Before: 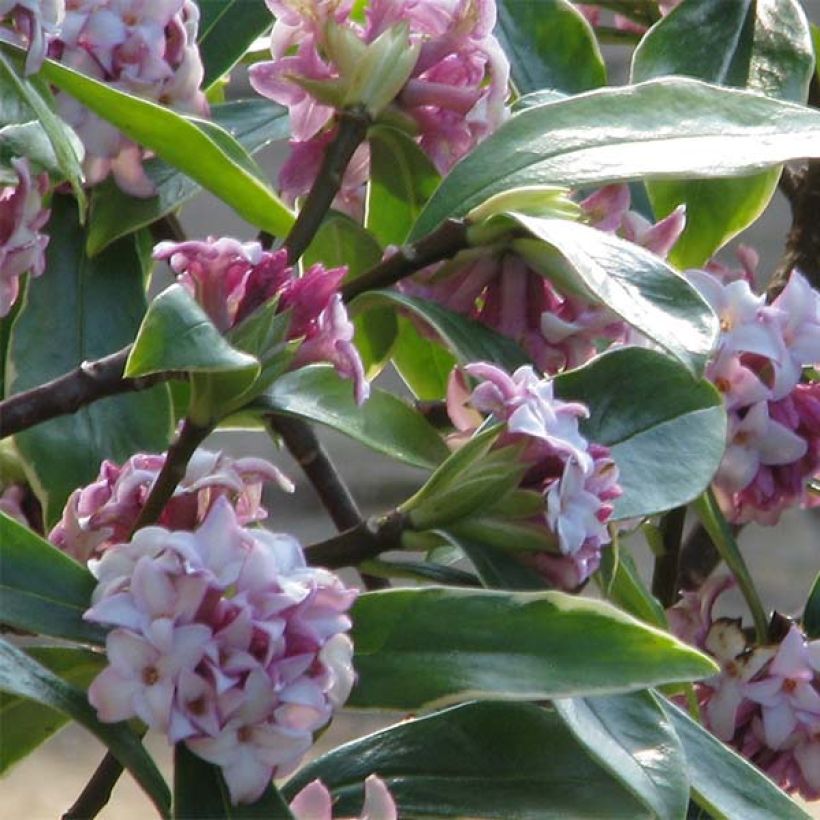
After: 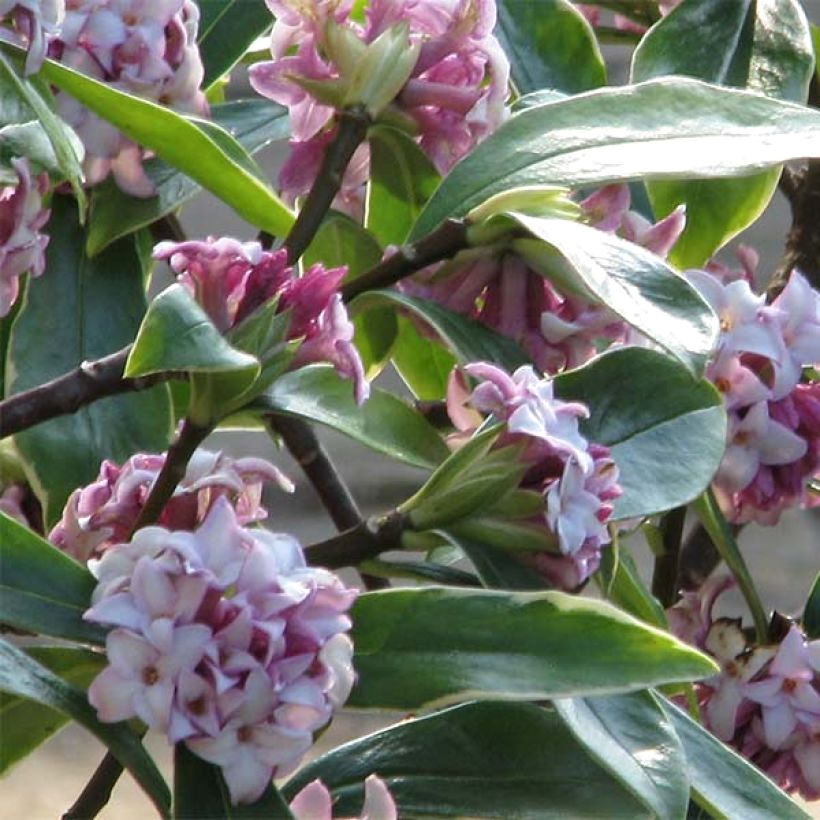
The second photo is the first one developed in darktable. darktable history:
local contrast: mode bilateral grid, contrast 29, coarseness 16, detail 115%, midtone range 0.2
tone curve: curves: ch0 [(0, 0) (0.003, 0.003) (0.011, 0.011) (0.025, 0.026) (0.044, 0.046) (0.069, 0.072) (0.1, 0.103) (0.136, 0.141) (0.177, 0.184) (0.224, 0.233) (0.277, 0.287) (0.335, 0.348) (0.399, 0.414) (0.468, 0.486) (0.543, 0.563) (0.623, 0.647) (0.709, 0.736) (0.801, 0.831) (0.898, 0.92) (1, 1)], color space Lab, independent channels, preserve colors none
